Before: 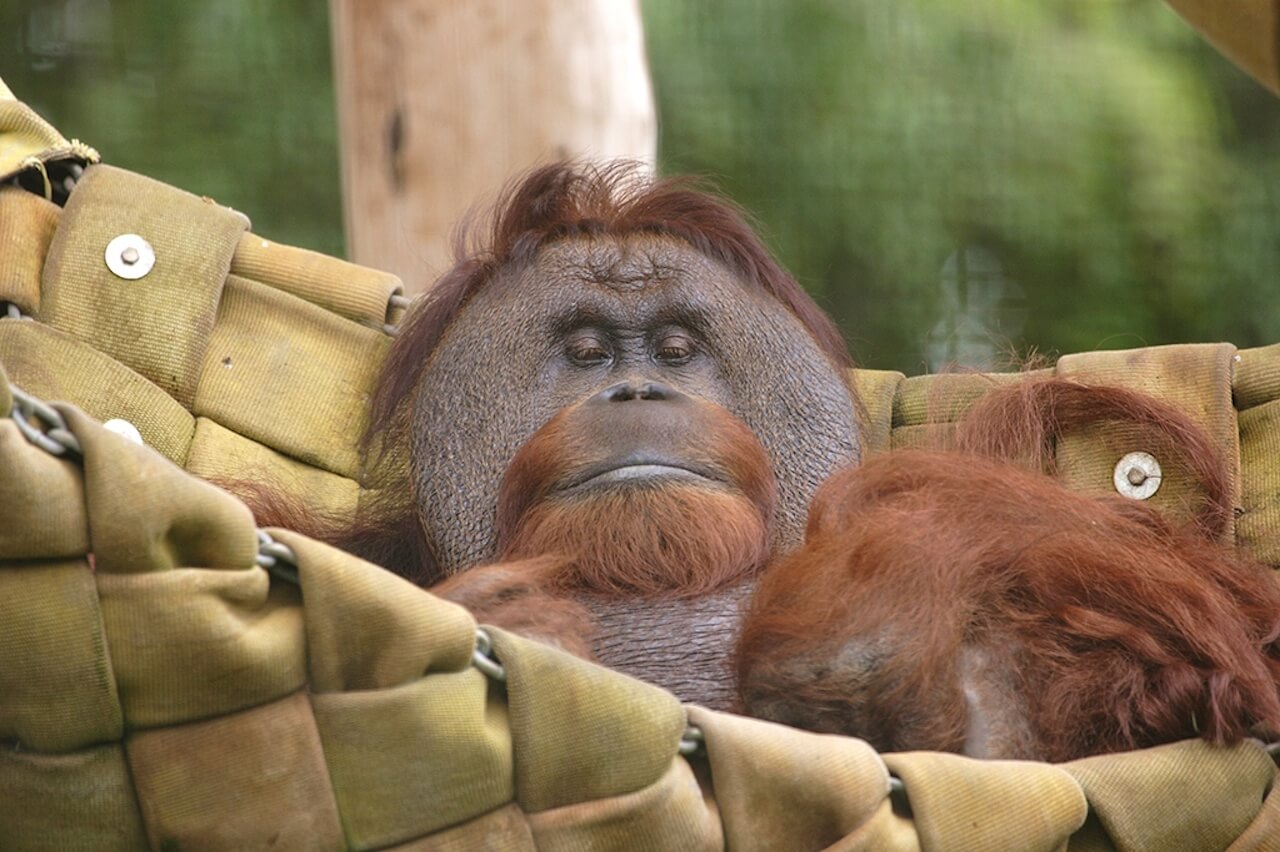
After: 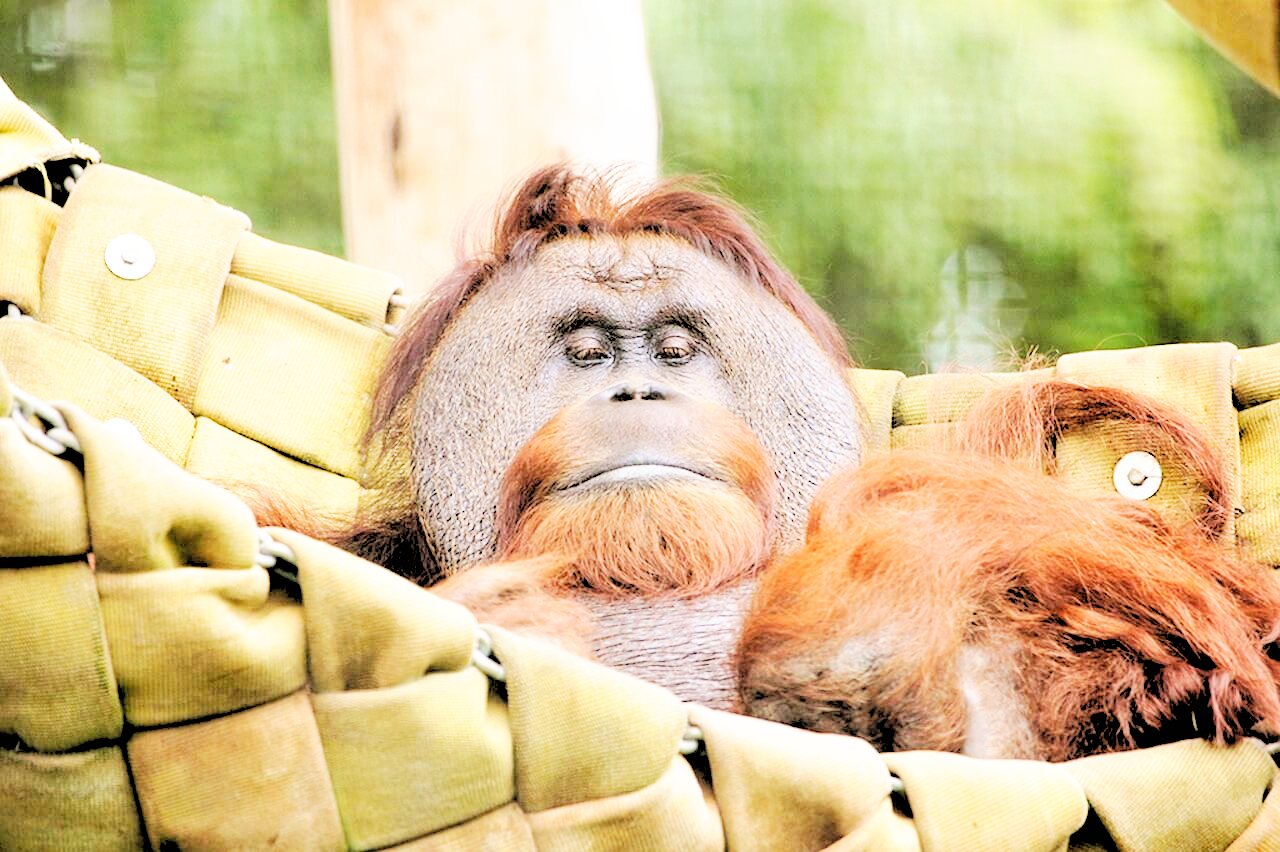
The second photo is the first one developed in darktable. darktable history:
color balance: on, module defaults
rgb levels: levels [[0.027, 0.429, 0.996], [0, 0.5, 1], [0, 0.5, 1]]
base curve: curves: ch0 [(0, 0) (0.007, 0.004) (0.027, 0.03) (0.046, 0.07) (0.207, 0.54) (0.442, 0.872) (0.673, 0.972) (1, 1)], preserve colors none
